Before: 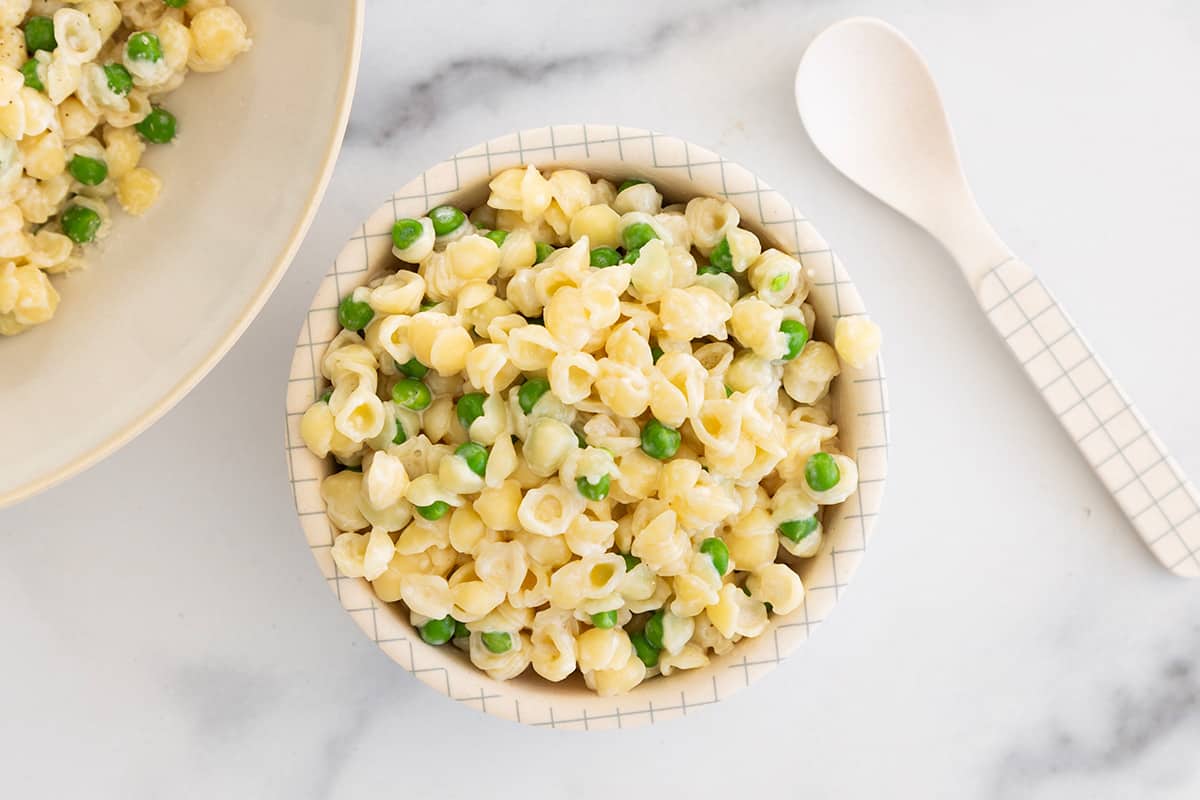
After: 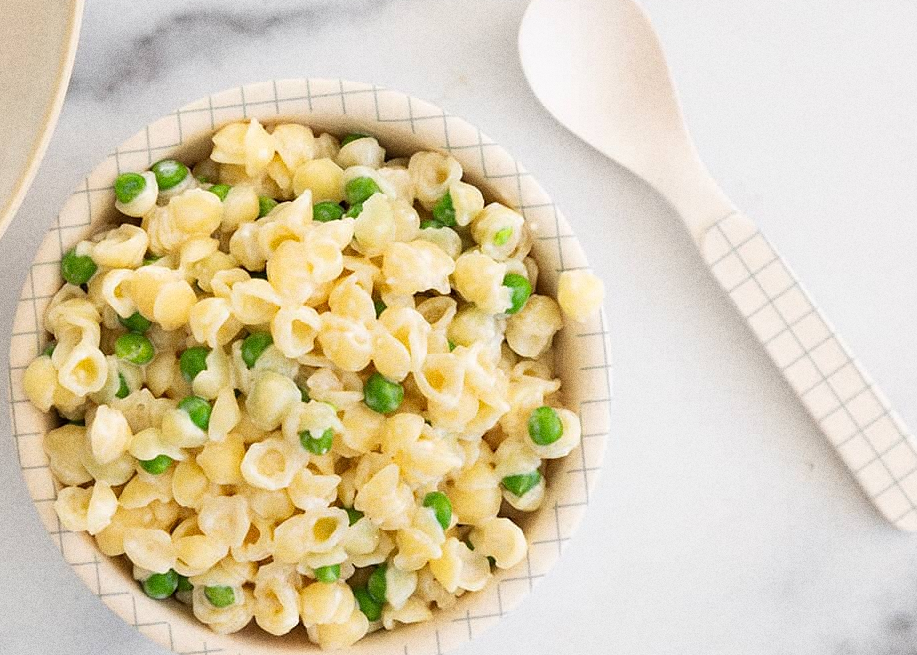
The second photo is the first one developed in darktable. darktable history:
grain: coarseness 0.09 ISO, strength 40%
crop: left 23.095%, top 5.827%, bottom 11.854%
